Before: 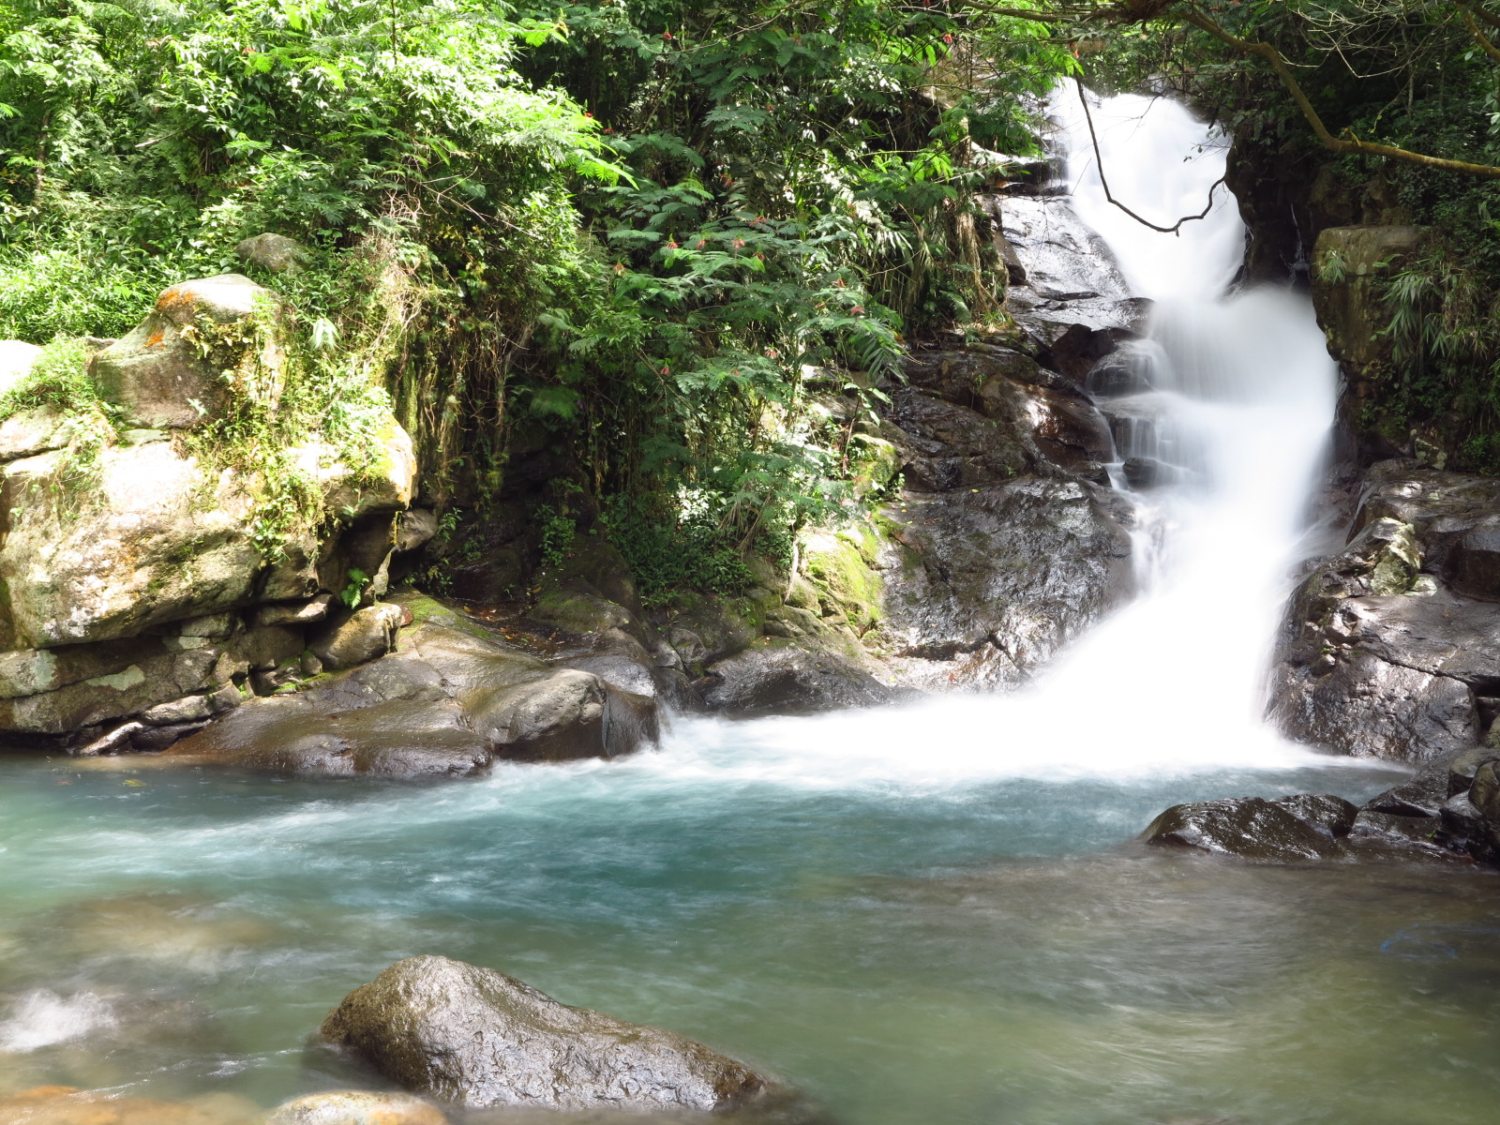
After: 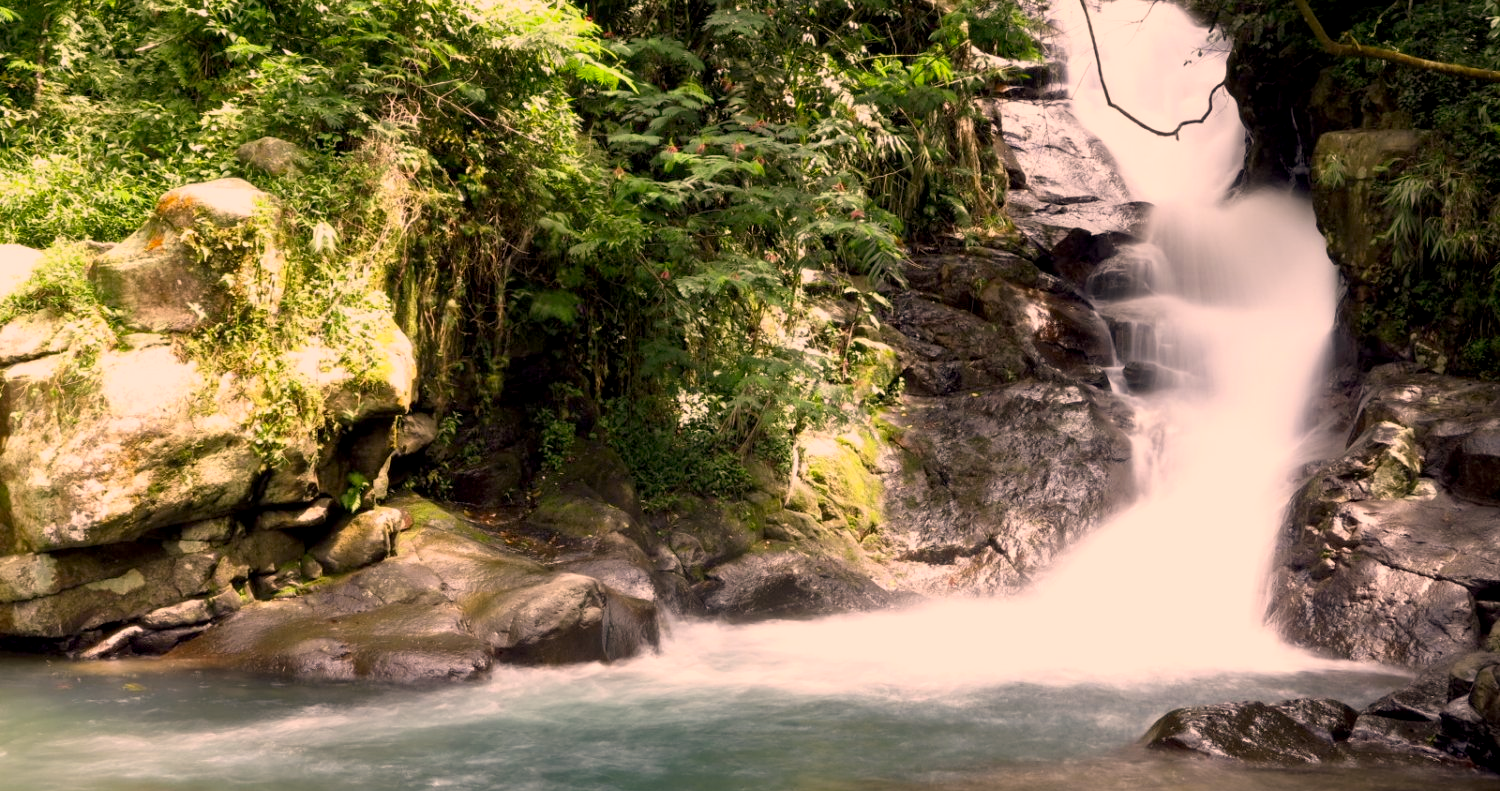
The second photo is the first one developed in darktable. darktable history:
crop and rotate: top 8.621%, bottom 20.993%
color correction: highlights a* 17.51, highlights b* 18.63
exposure: black level correction 0.009, exposure -0.164 EV, compensate highlight preservation false
